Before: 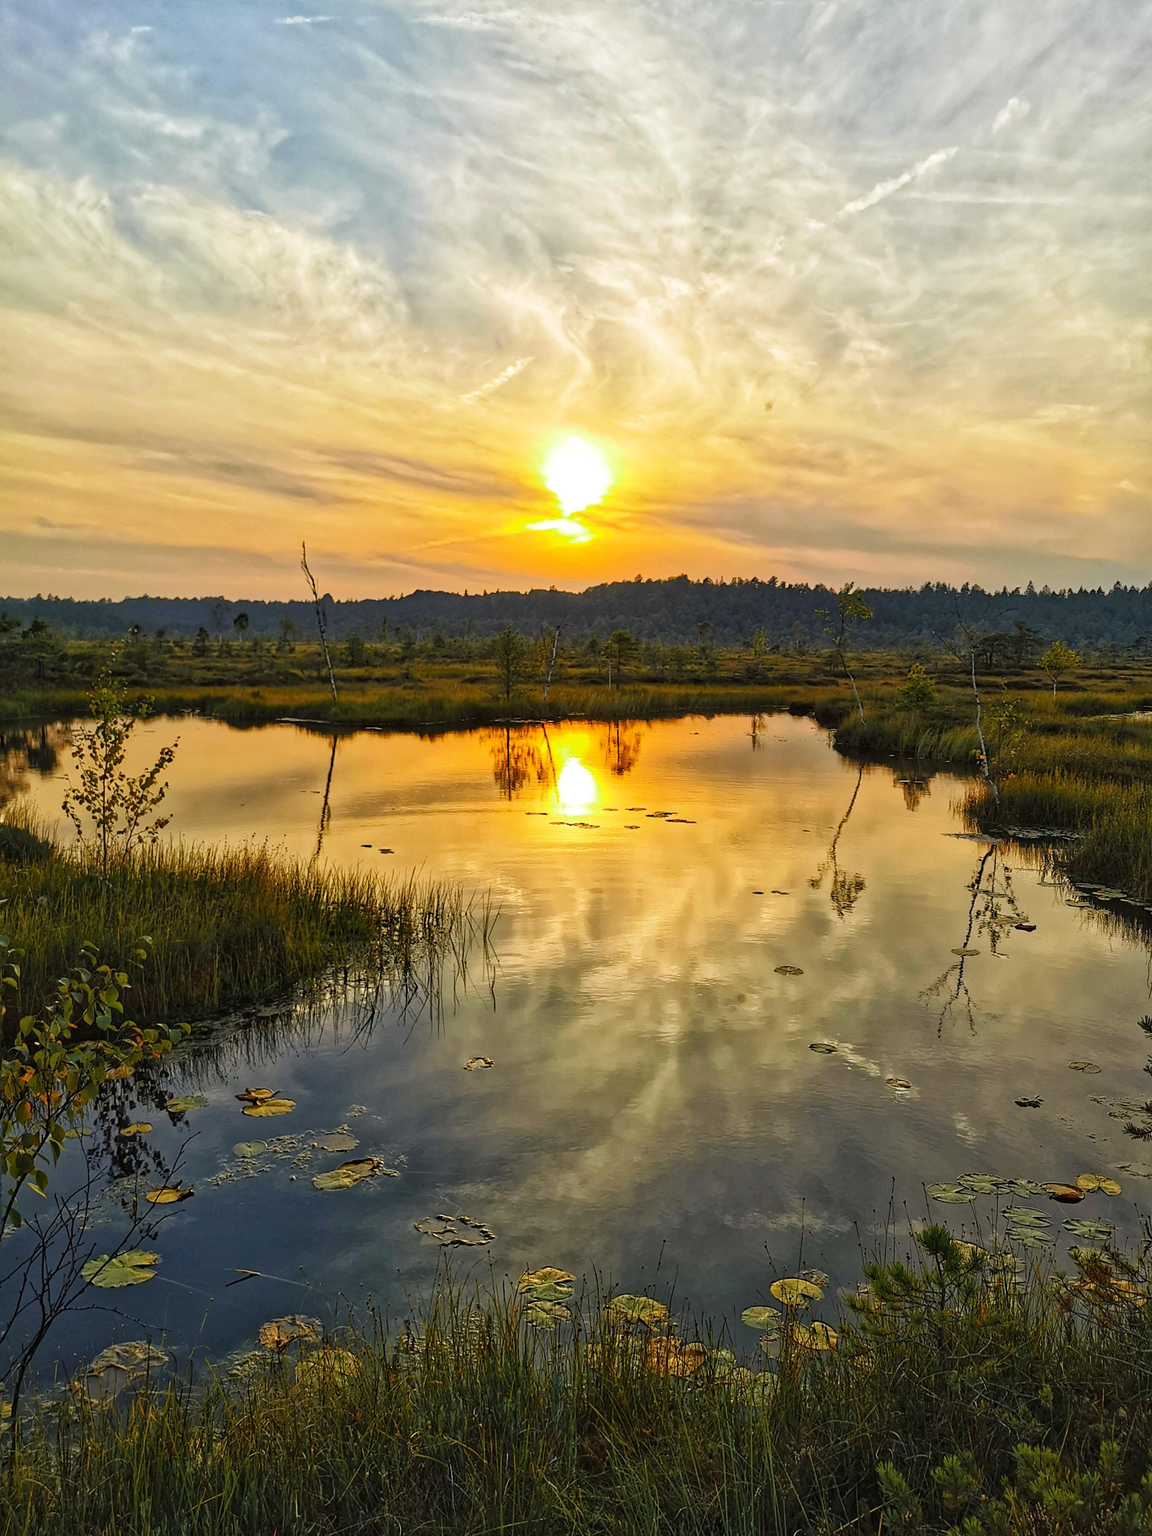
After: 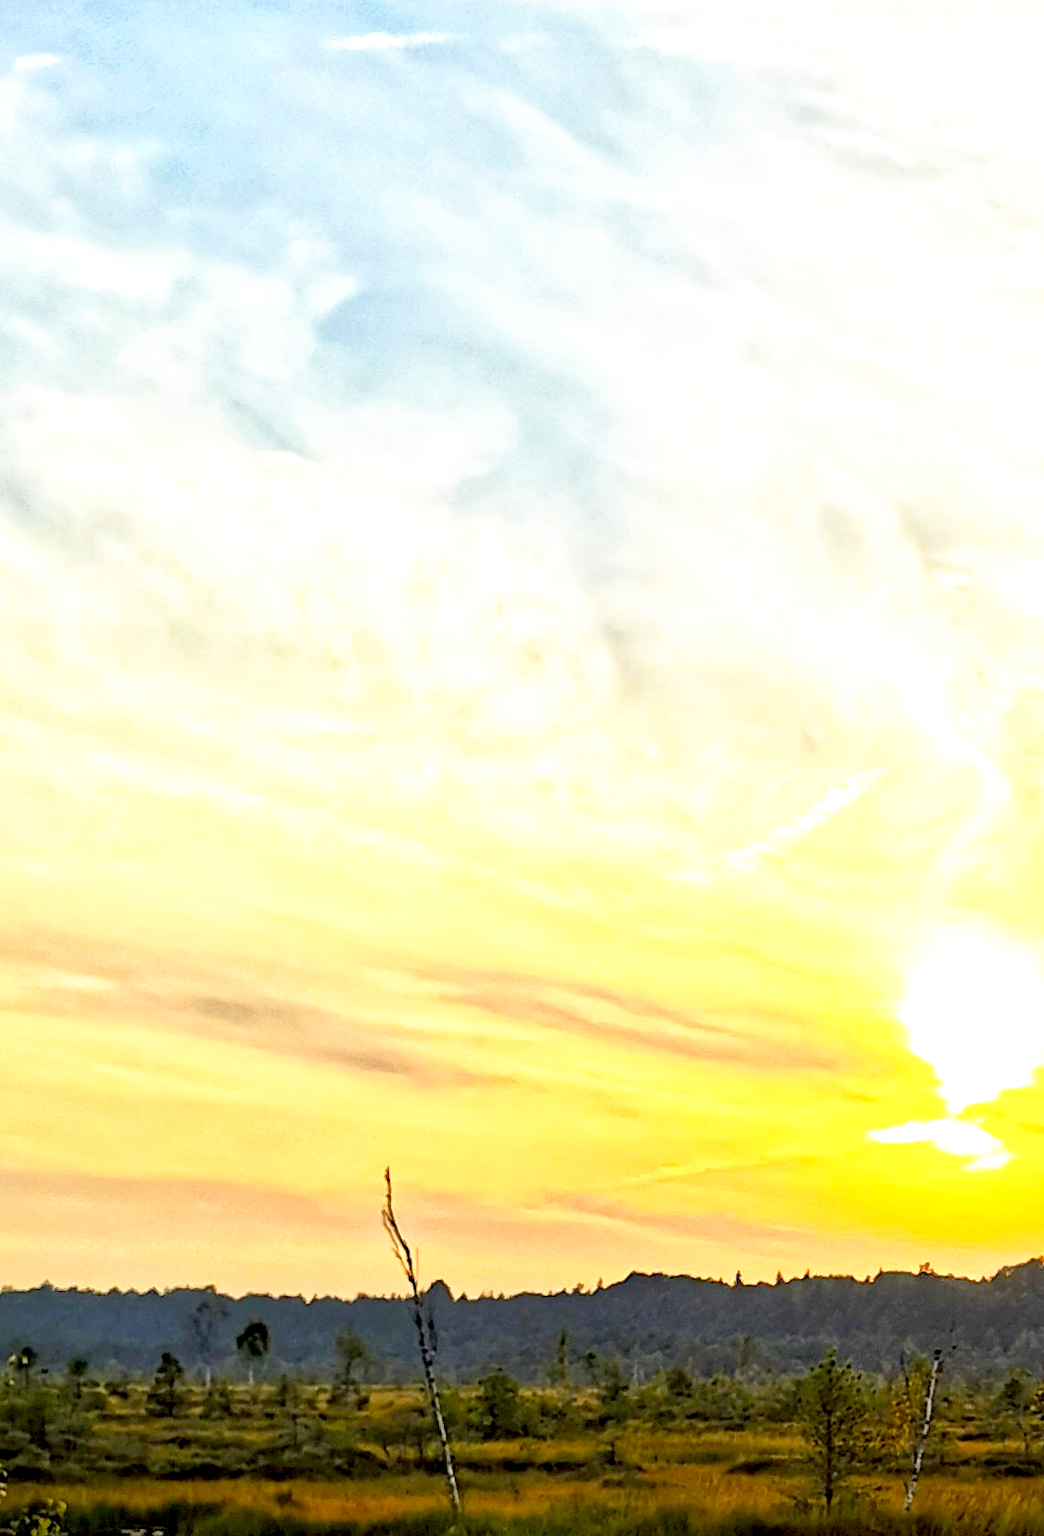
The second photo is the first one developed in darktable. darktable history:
crop and rotate: left 10.817%, top 0.062%, right 47.194%, bottom 53.626%
exposure: black level correction 0, exposure 0.7 EV, compensate exposure bias true, compensate highlight preservation false
tone curve: curves: ch0 [(0, 0) (0.003, 0.003) (0.011, 0.011) (0.025, 0.026) (0.044, 0.046) (0.069, 0.071) (0.1, 0.103) (0.136, 0.14) (0.177, 0.183) (0.224, 0.231) (0.277, 0.286) (0.335, 0.346) (0.399, 0.412) (0.468, 0.483) (0.543, 0.56) (0.623, 0.643) (0.709, 0.732) (0.801, 0.826) (0.898, 0.917) (1, 1)], preserve colors none
base curve: curves: ch0 [(0.017, 0) (0.425, 0.441) (0.844, 0.933) (1, 1)], preserve colors none
